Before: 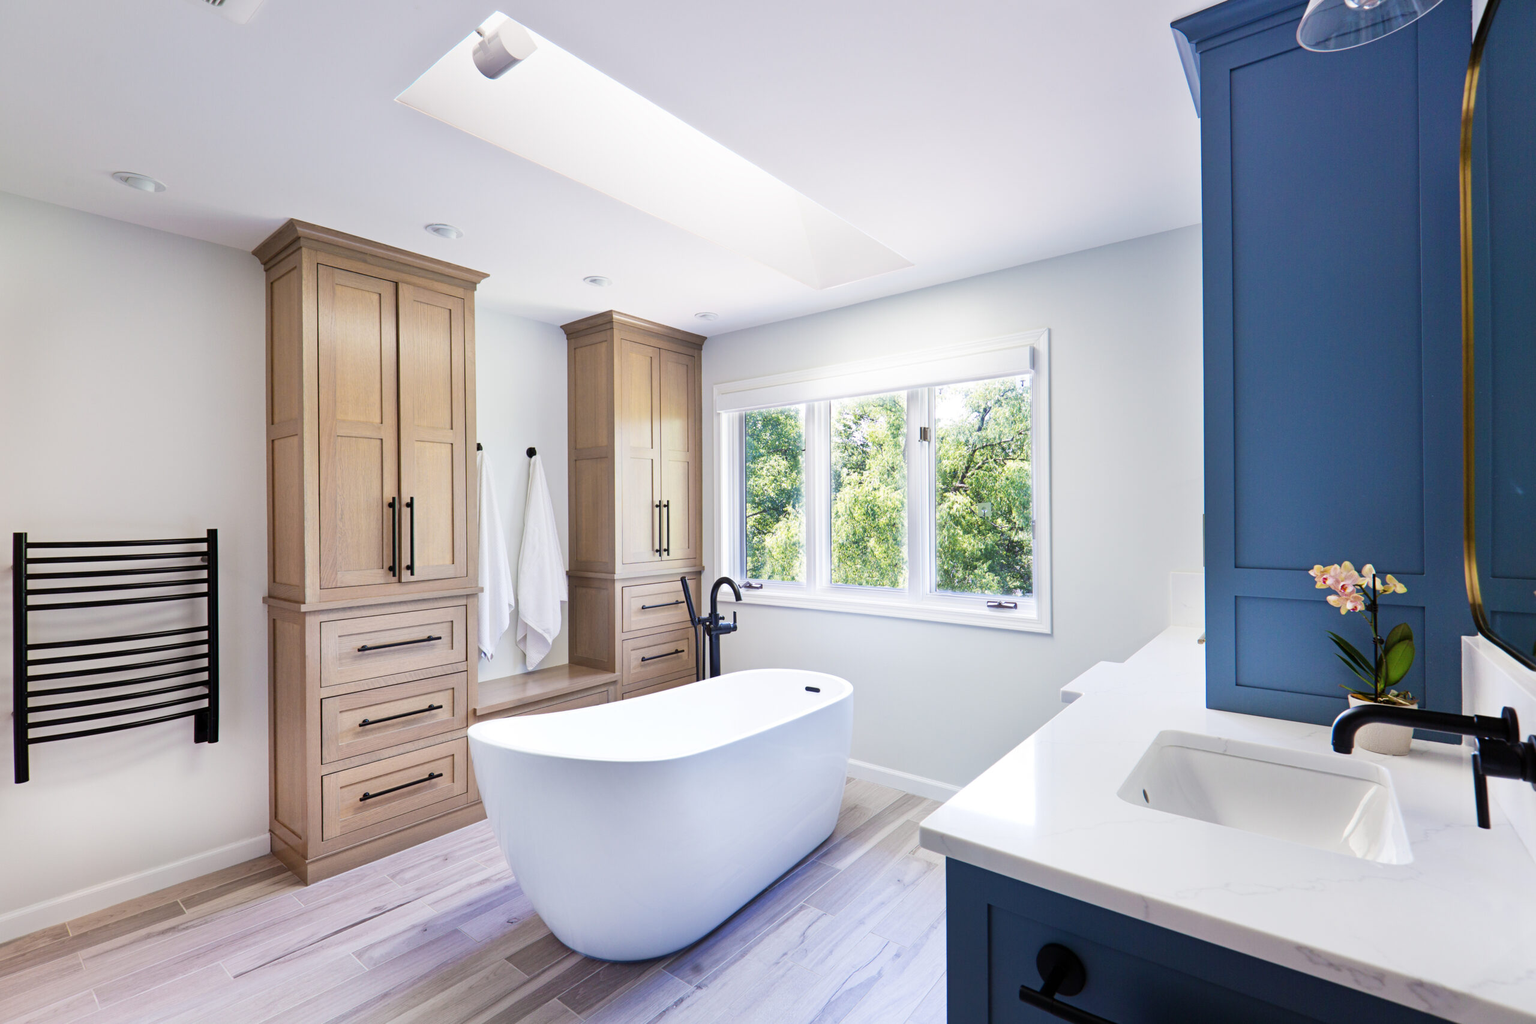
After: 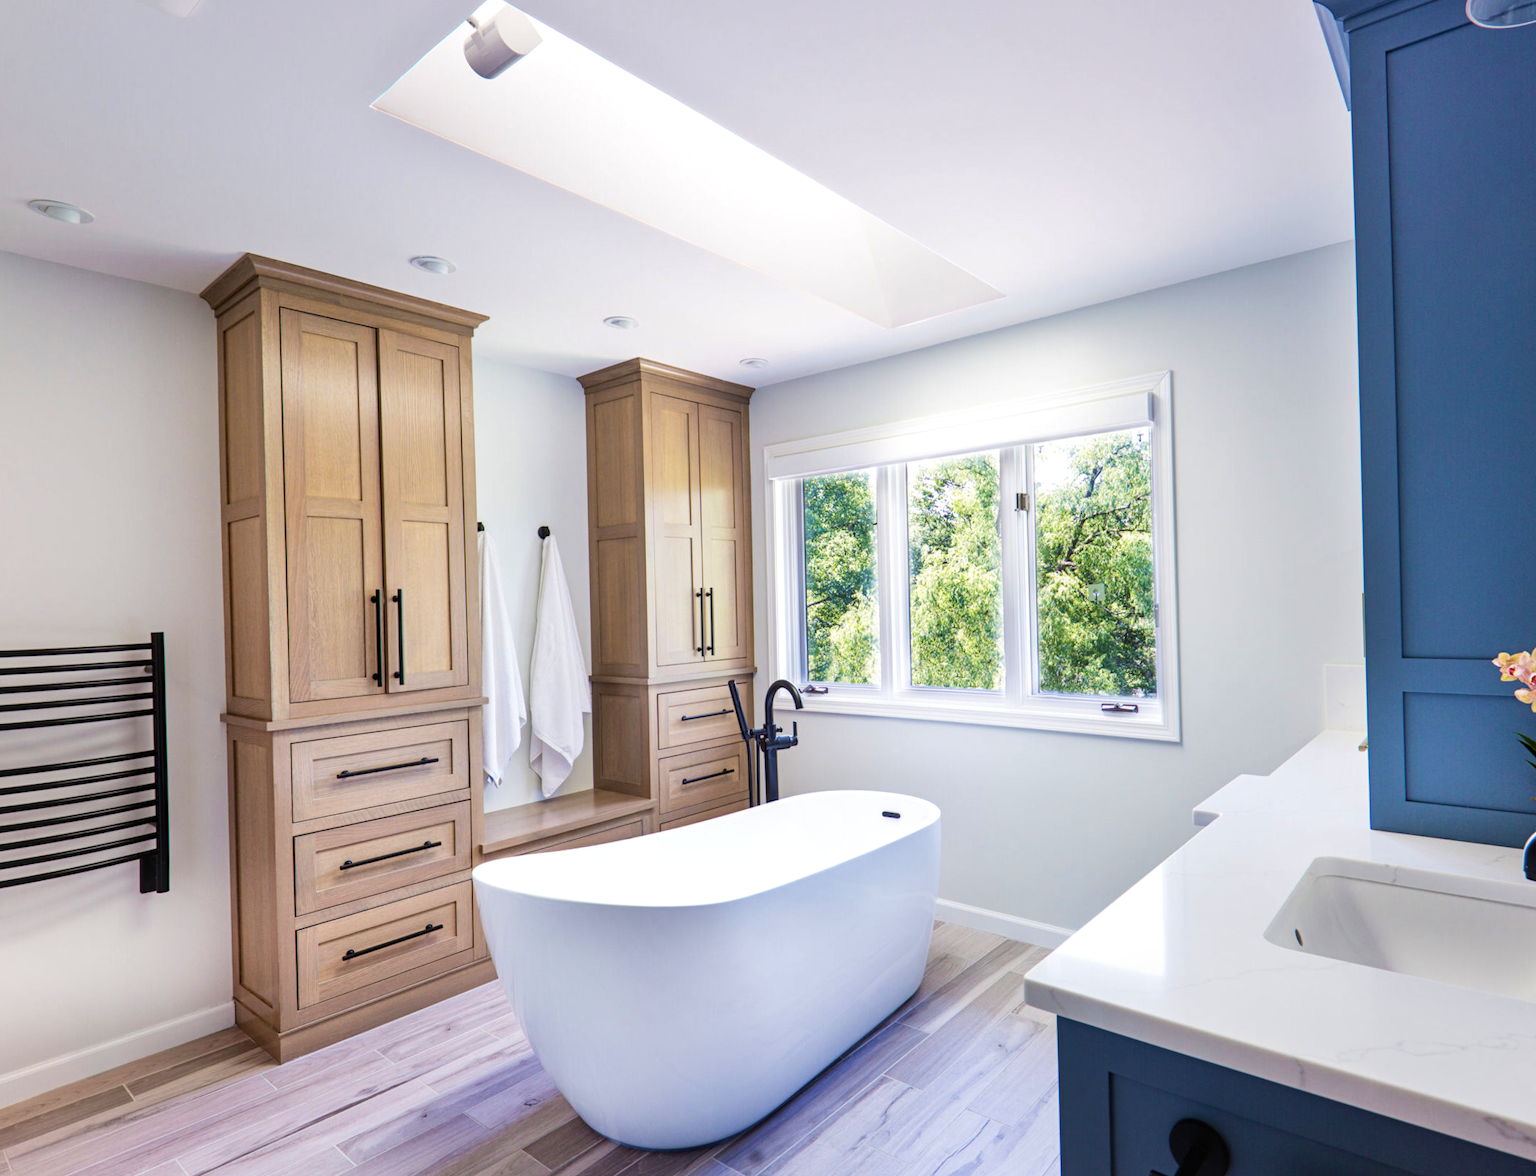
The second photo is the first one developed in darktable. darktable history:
local contrast: on, module defaults
crop and rotate: angle 1°, left 4.281%, top 0.642%, right 11.383%, bottom 2.486%
velvia: on, module defaults
